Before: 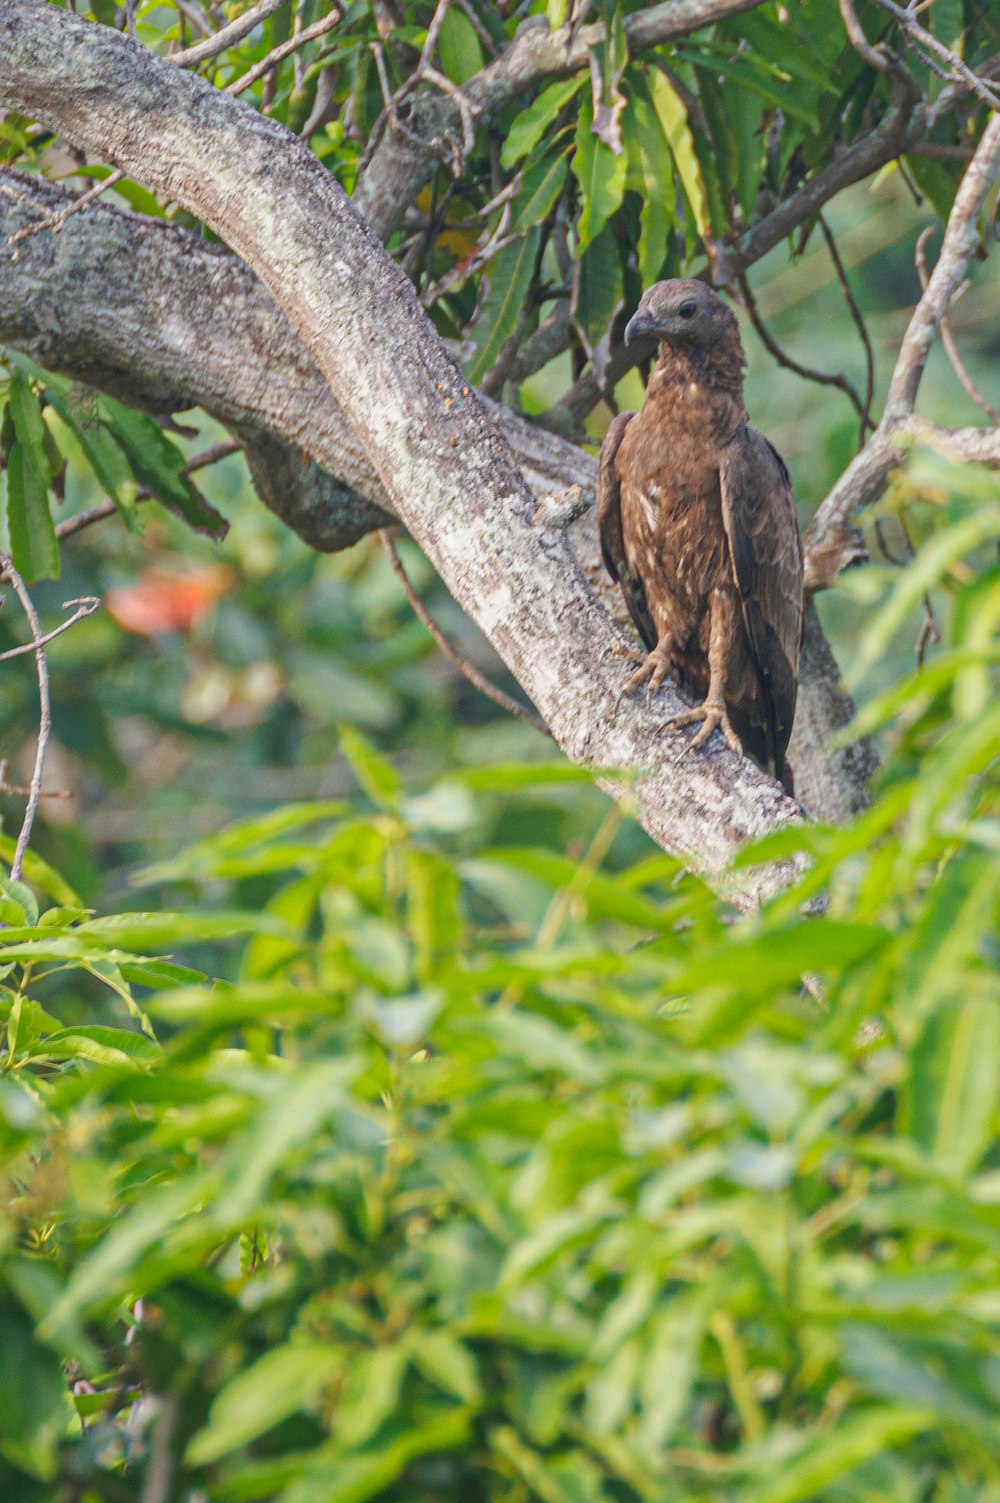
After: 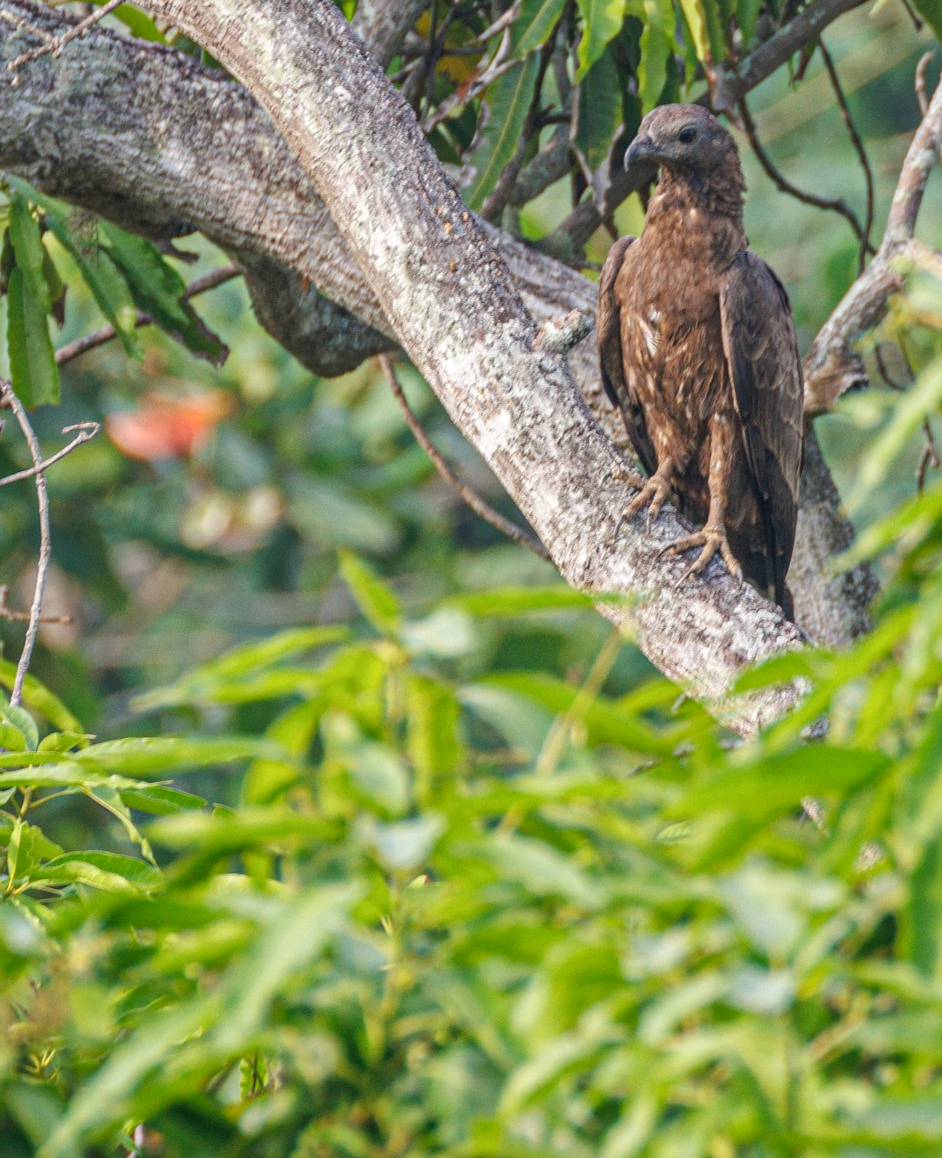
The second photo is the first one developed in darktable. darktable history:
local contrast: on, module defaults
crop and rotate: angle 0.03°, top 11.643%, right 5.651%, bottom 11.189%
